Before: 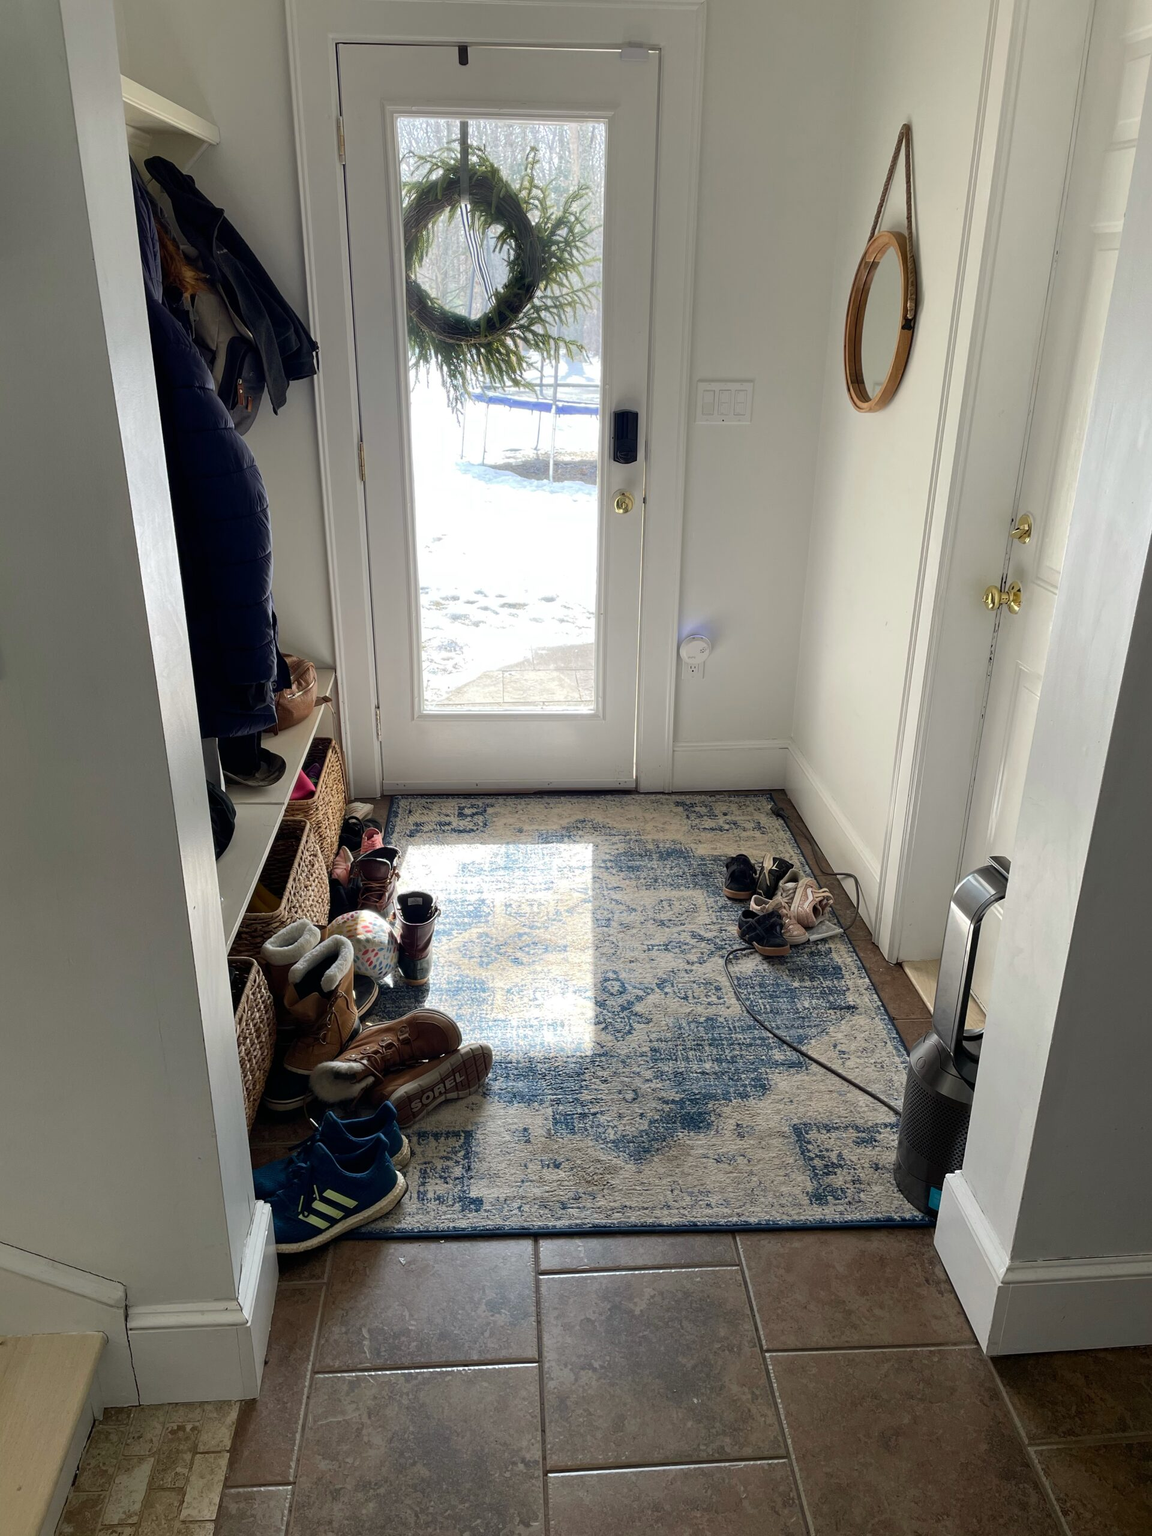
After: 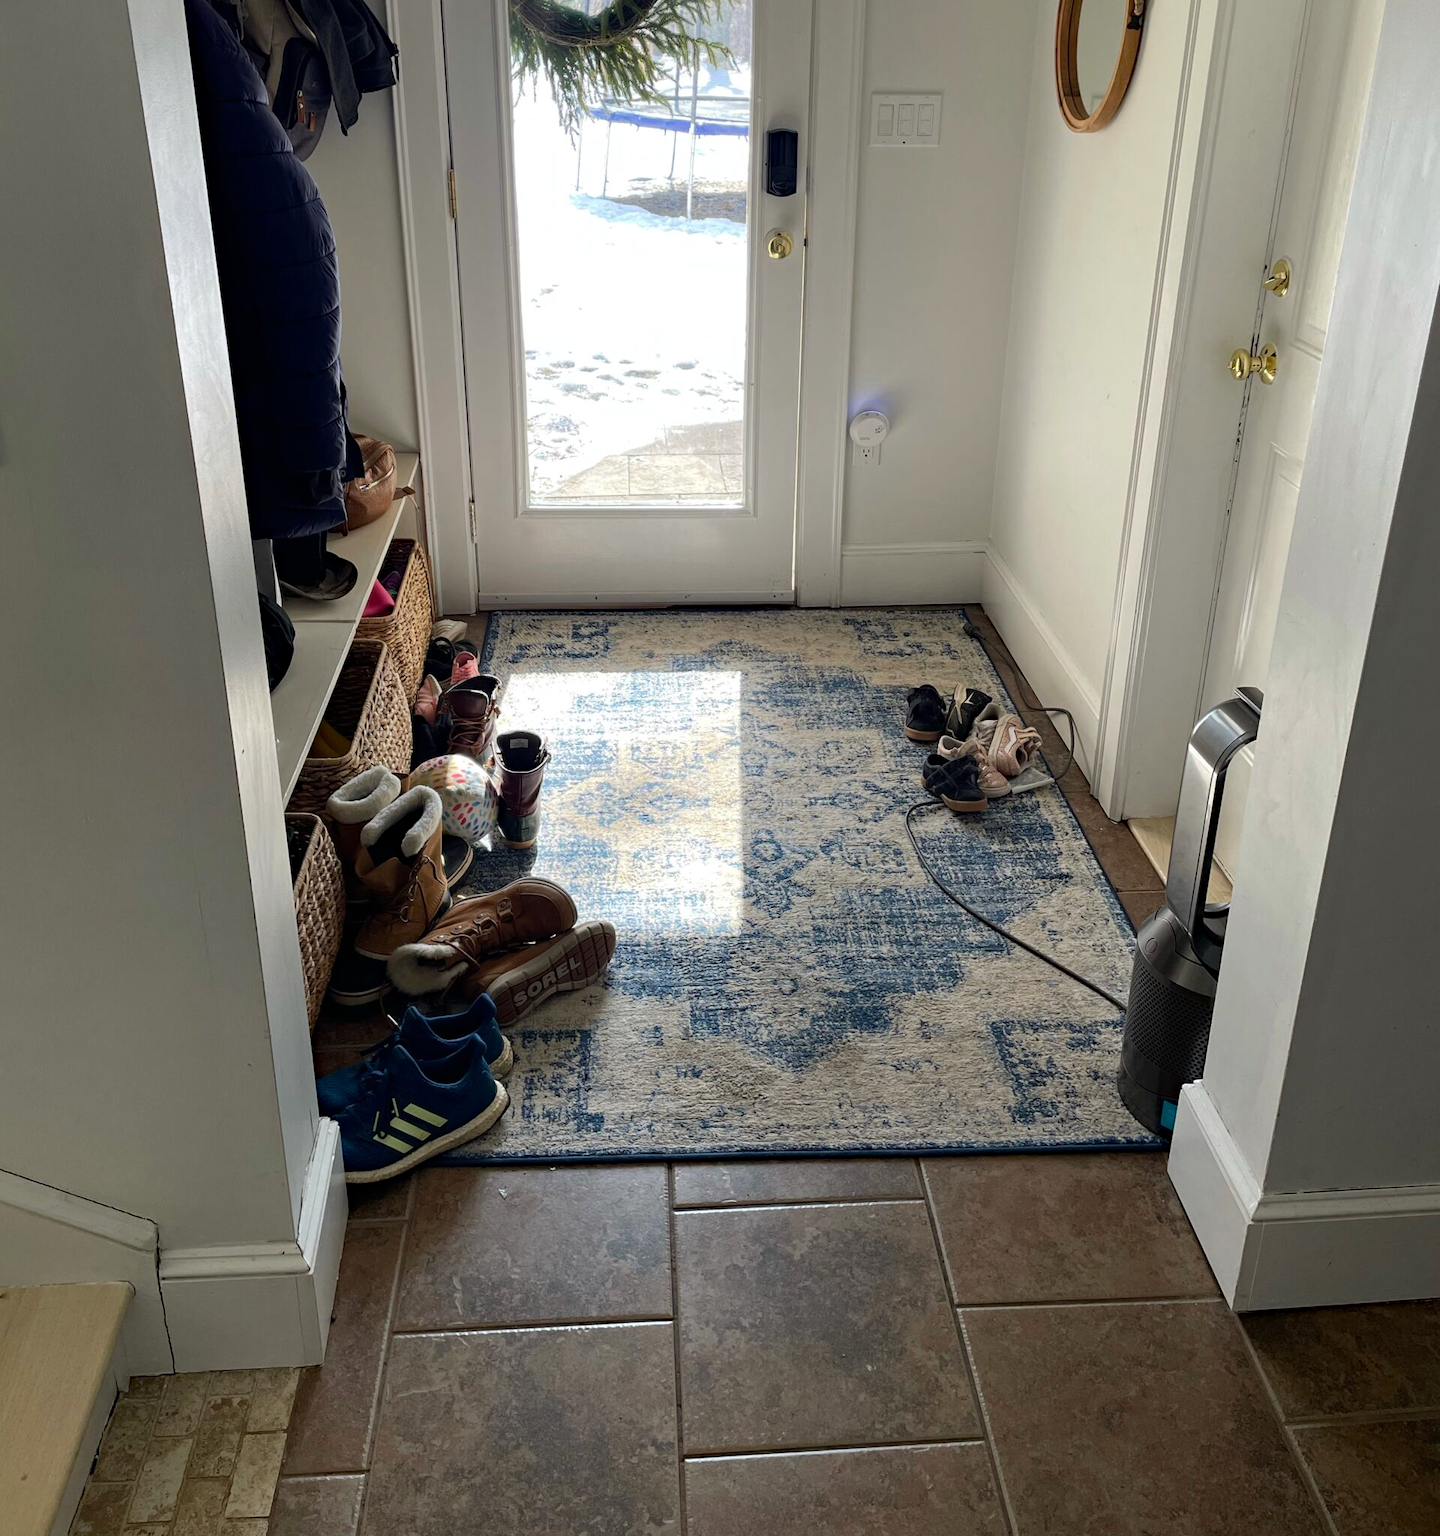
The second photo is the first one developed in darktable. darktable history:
crop and rotate: top 19.998%
haze removal: compatibility mode true, adaptive false
